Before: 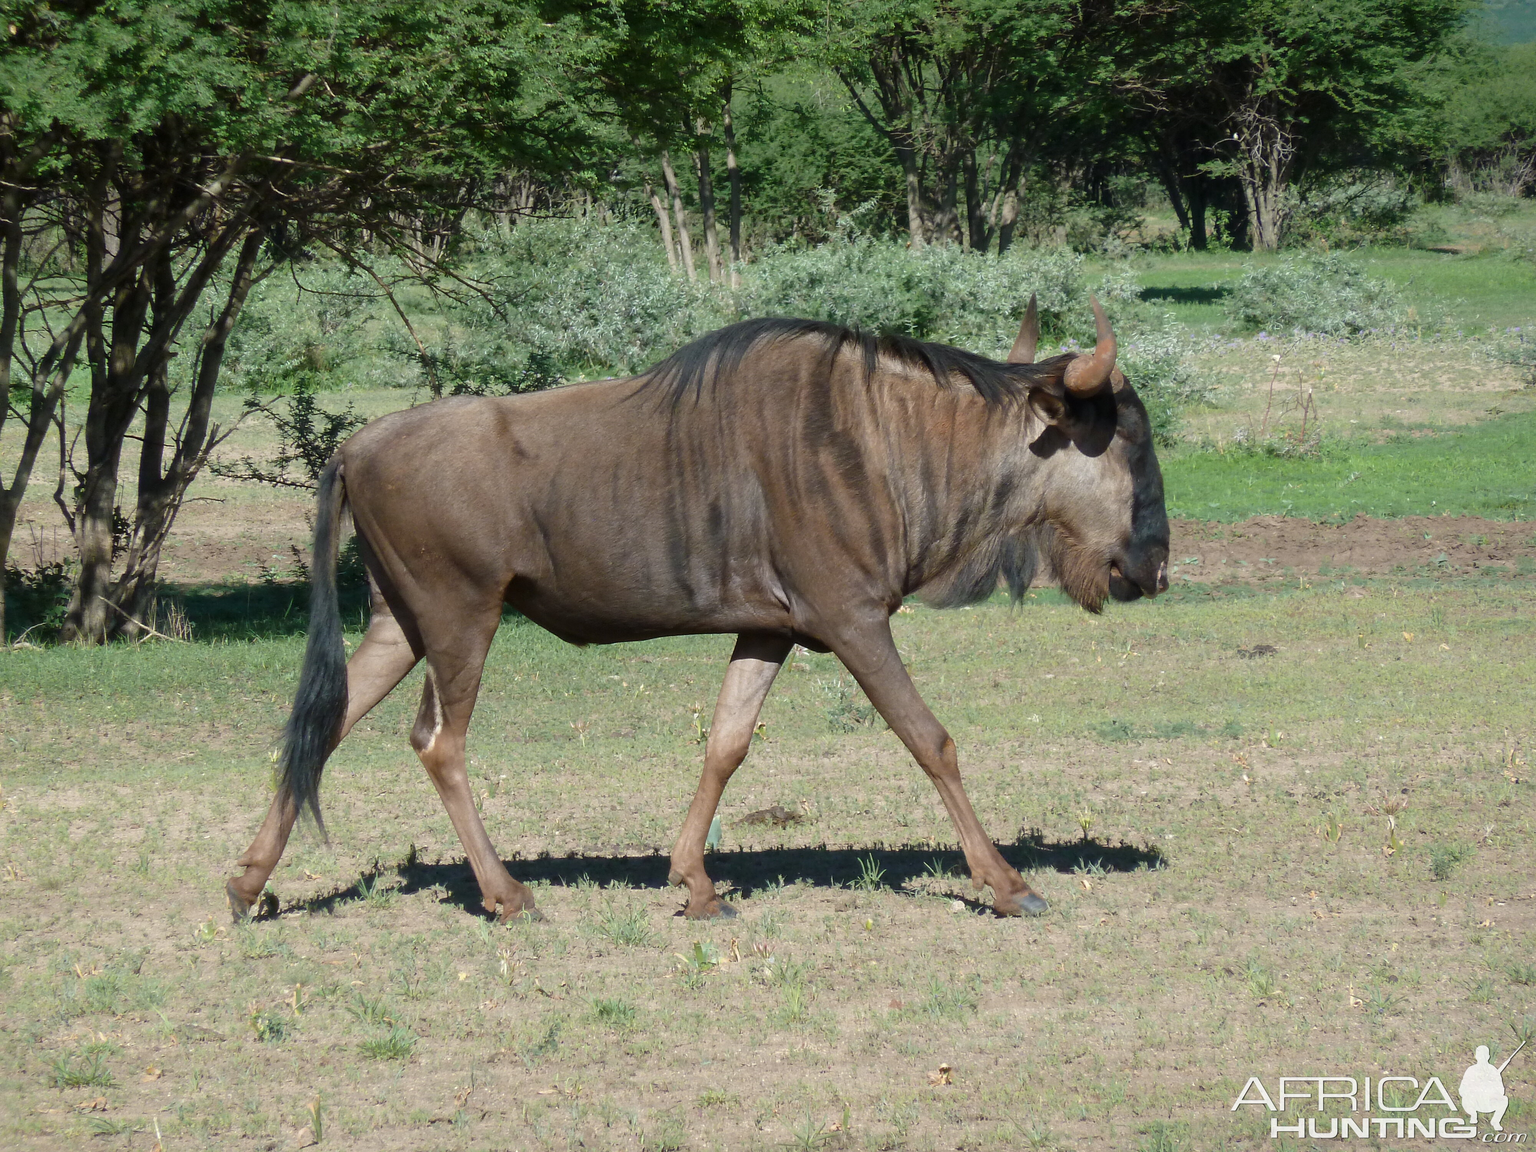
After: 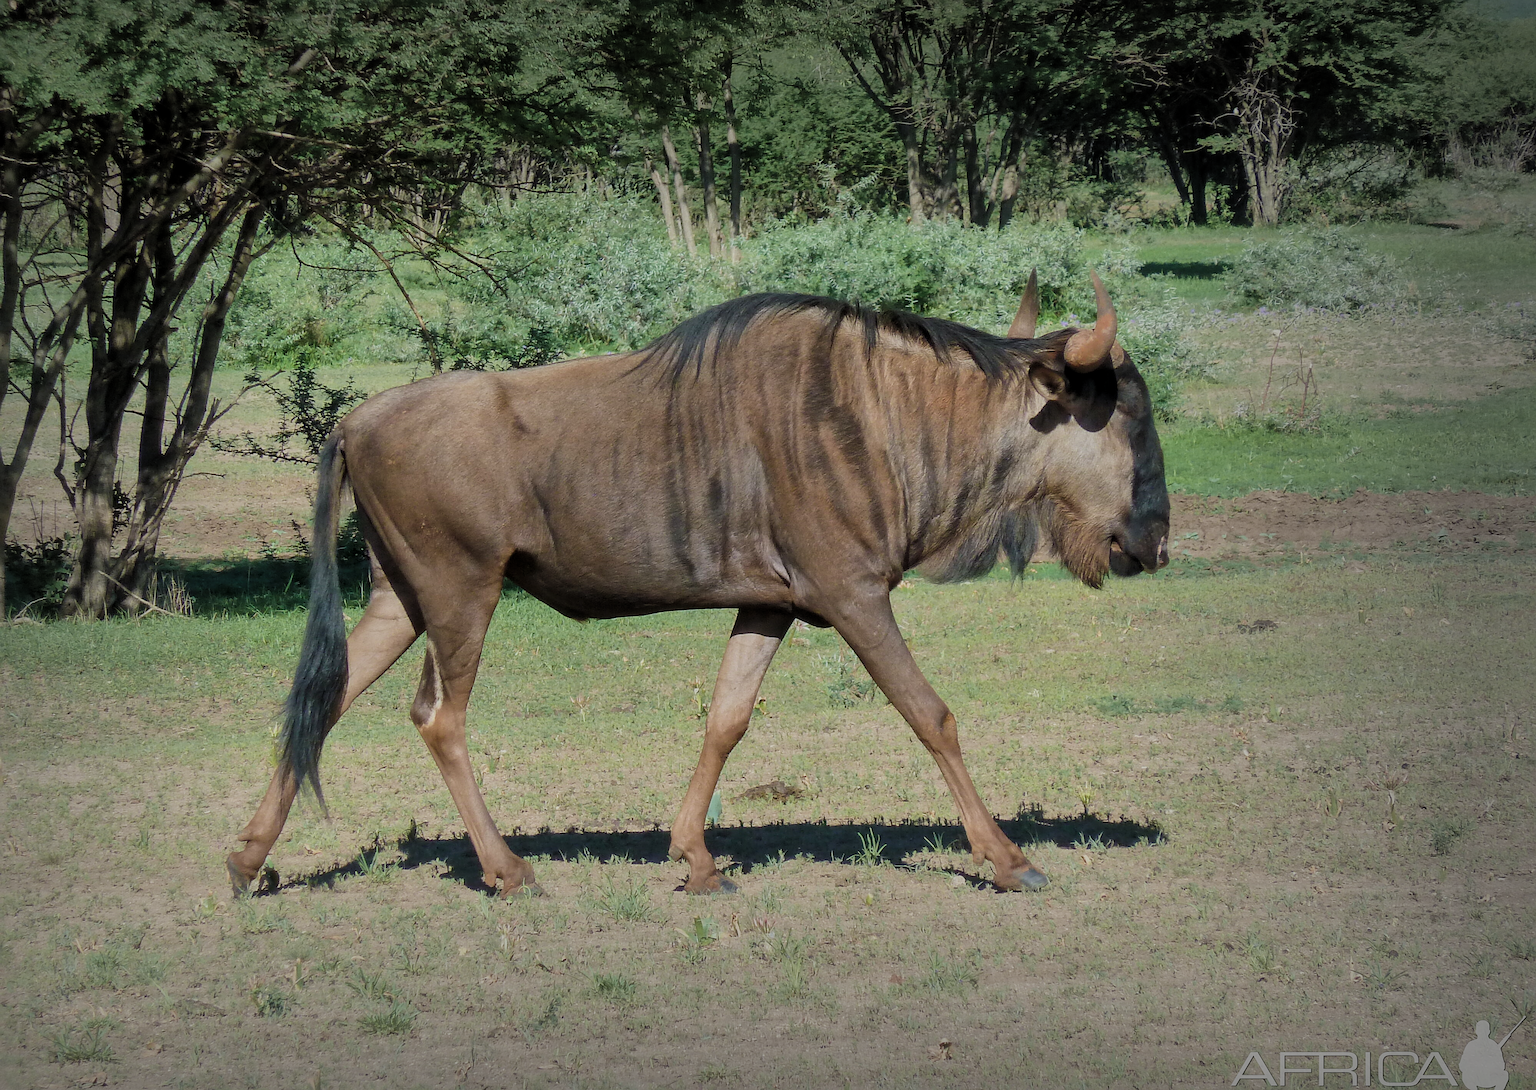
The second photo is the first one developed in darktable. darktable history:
shadows and highlights: on, module defaults
sharpen: on, module defaults
crop and rotate: top 2.22%, bottom 3.131%
local contrast: highlights 100%, shadows 101%, detail 120%, midtone range 0.2
velvia: on, module defaults
vignetting: fall-off start 52.79%, center (-0.121, -0.007), automatic ratio true, width/height ratio 1.315, shape 0.216
filmic rgb: black relative exposure -7.65 EV, white relative exposure 4.56 EV, hardness 3.61, color science v5 (2021), contrast in shadows safe, contrast in highlights safe
